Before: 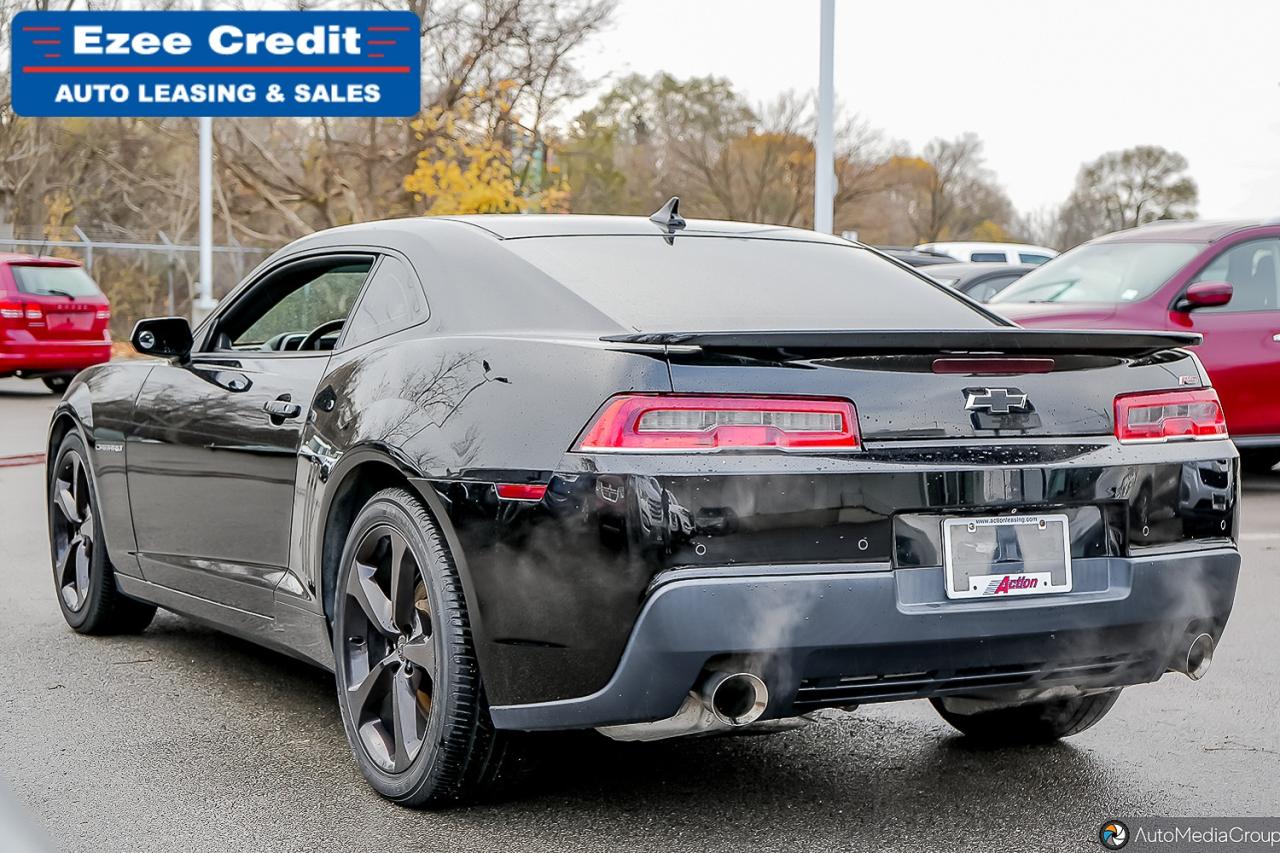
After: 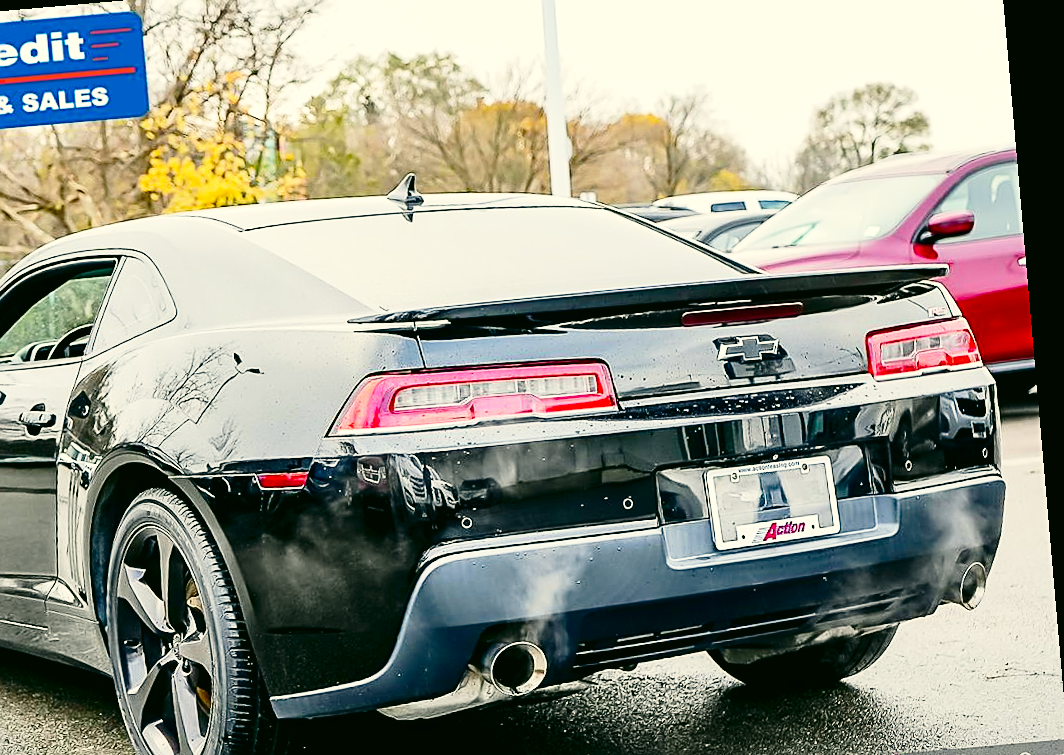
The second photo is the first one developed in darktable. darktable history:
base curve: curves: ch0 [(0, 0) (0.028, 0.03) (0.121, 0.232) (0.46, 0.748) (0.859, 0.968) (1, 1)], preserve colors none
rotate and perspective: rotation -4.98°, automatic cropping off
crop and rotate: left 20.74%, top 7.912%, right 0.375%, bottom 13.378%
contrast brightness saturation: contrast 0.19, brightness -0.11, saturation 0.21
tone equalizer: -7 EV 0.18 EV, -6 EV 0.12 EV, -5 EV 0.08 EV, -4 EV 0.04 EV, -2 EV -0.02 EV, -1 EV -0.04 EV, +0 EV -0.06 EV, luminance estimator HSV value / RGB max
sharpen: on, module defaults
color correction: highlights a* -0.482, highlights b* 9.48, shadows a* -9.48, shadows b* 0.803
